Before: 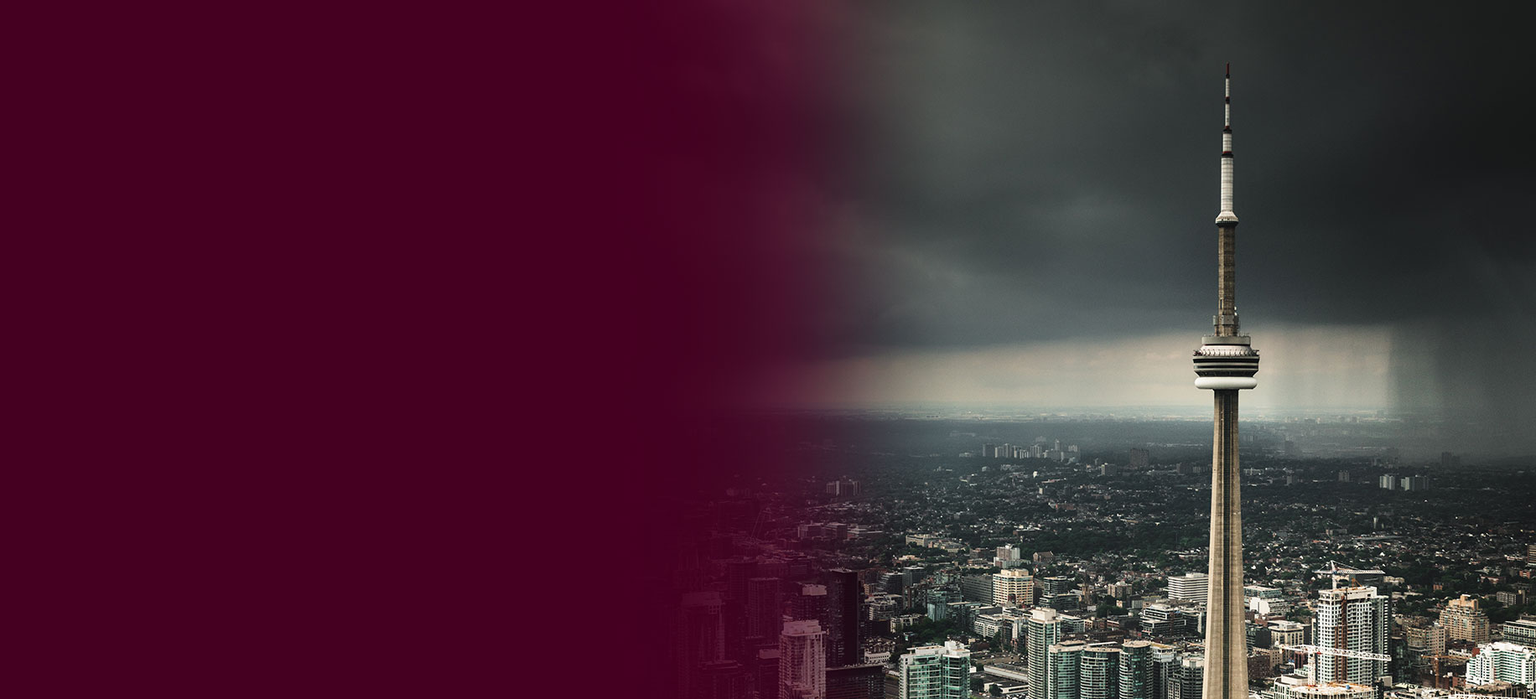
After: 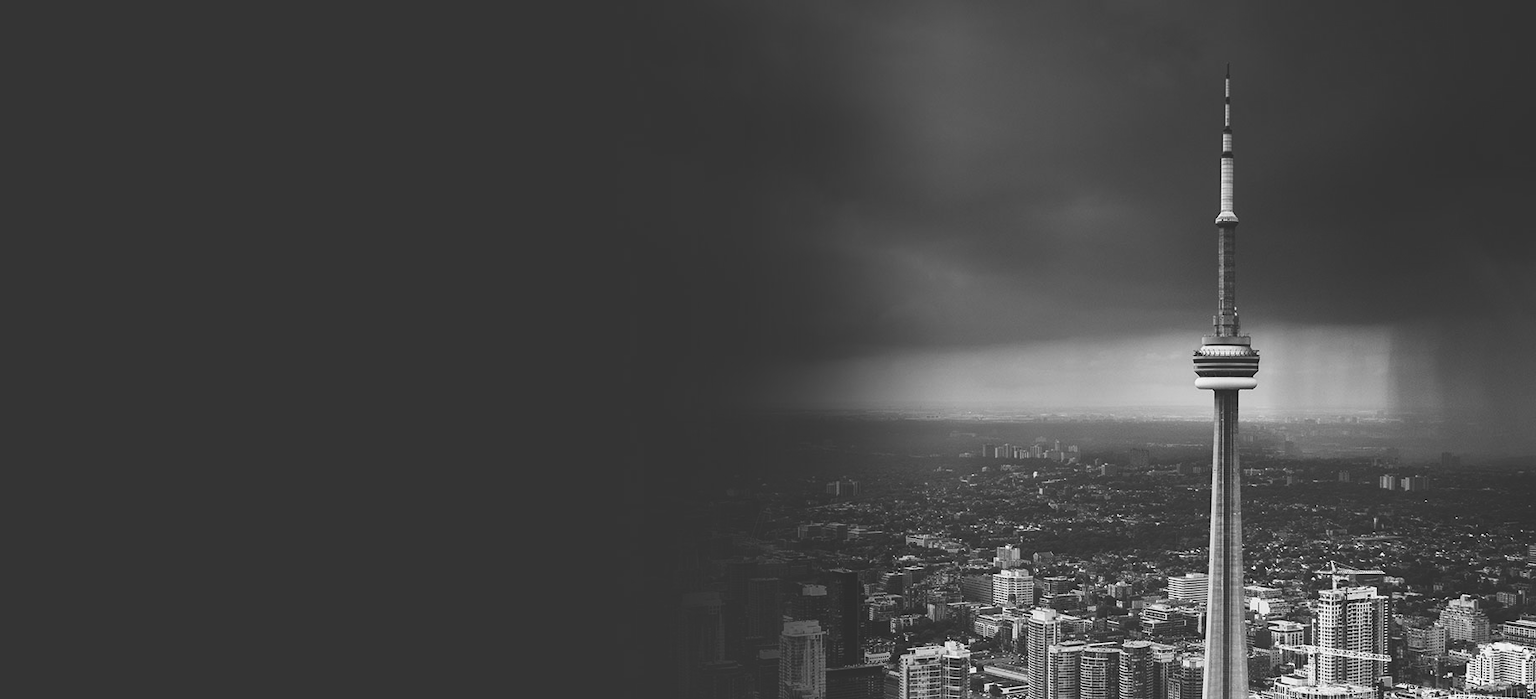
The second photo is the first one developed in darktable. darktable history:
exposure: black level correction -0.025, exposure -0.117 EV, compensate highlight preservation false
monochrome: on, module defaults
